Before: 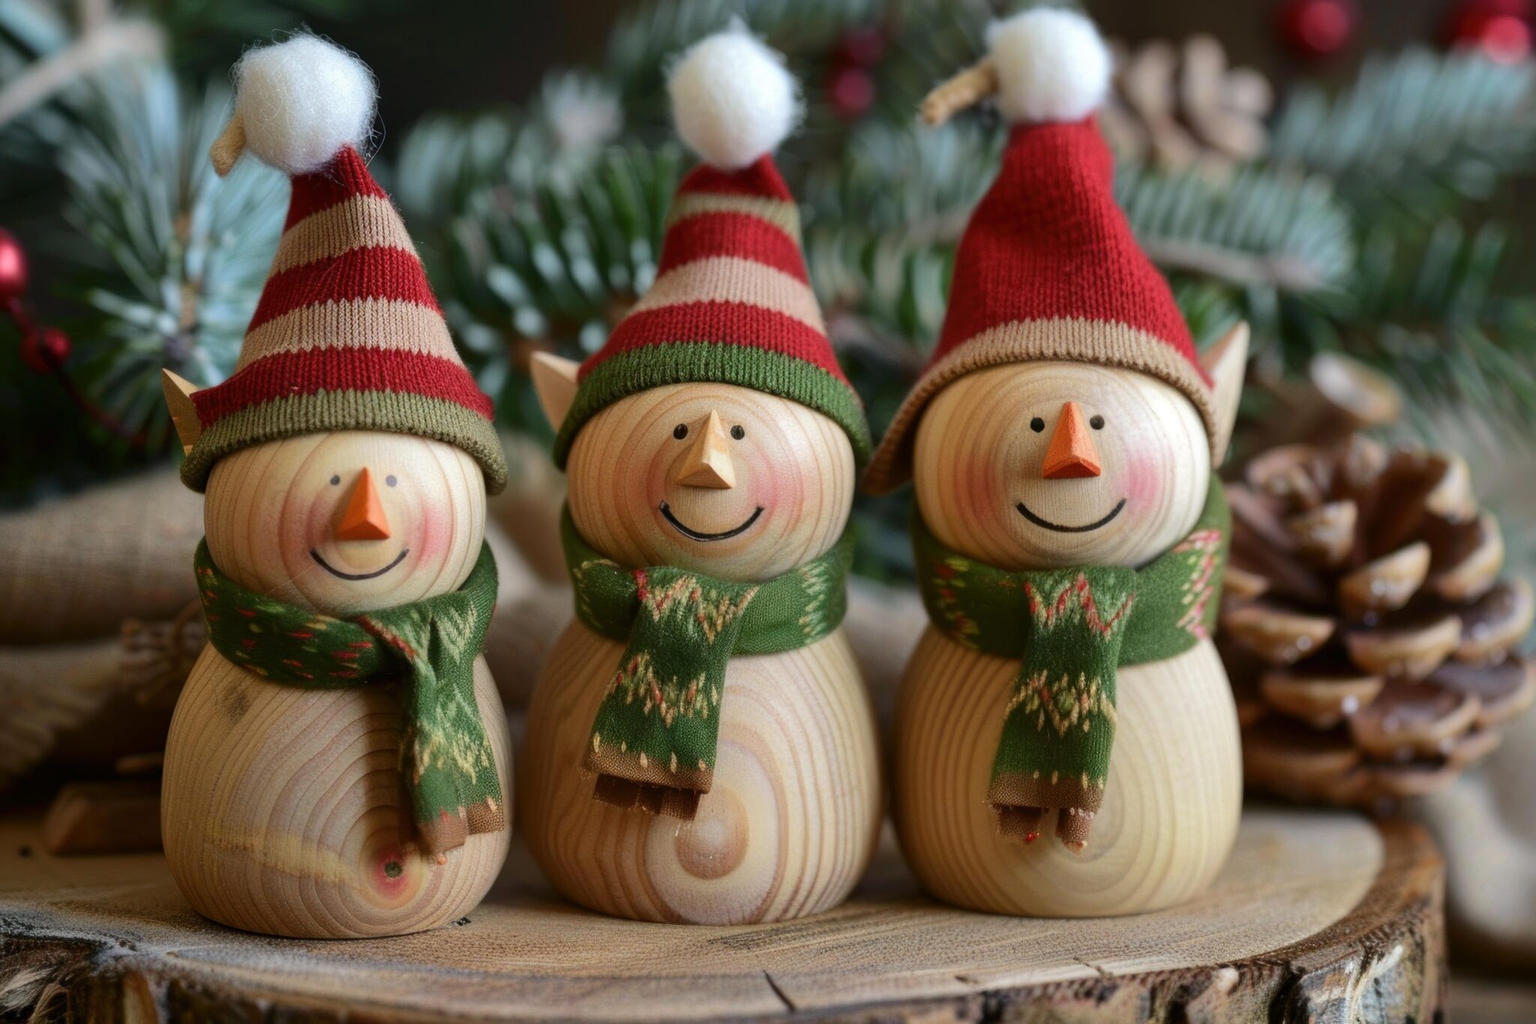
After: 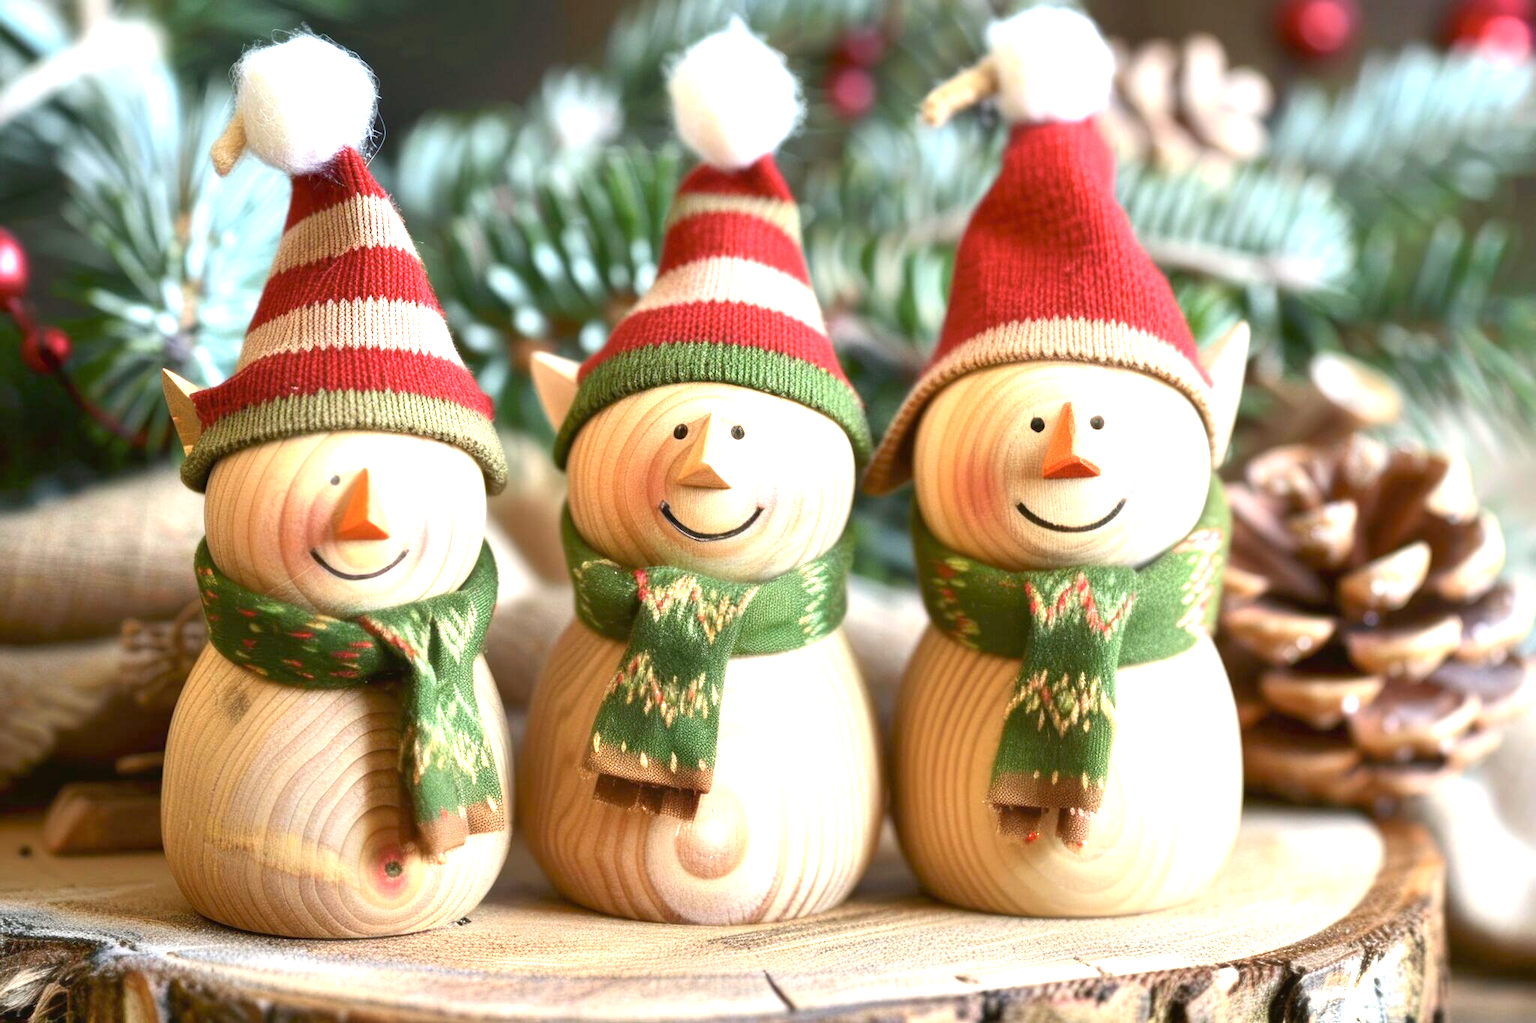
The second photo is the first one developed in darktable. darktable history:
contrast brightness saturation: contrast -0.1, saturation -0.1
exposure: black level correction 0.001, exposure 2 EV, compensate highlight preservation false
